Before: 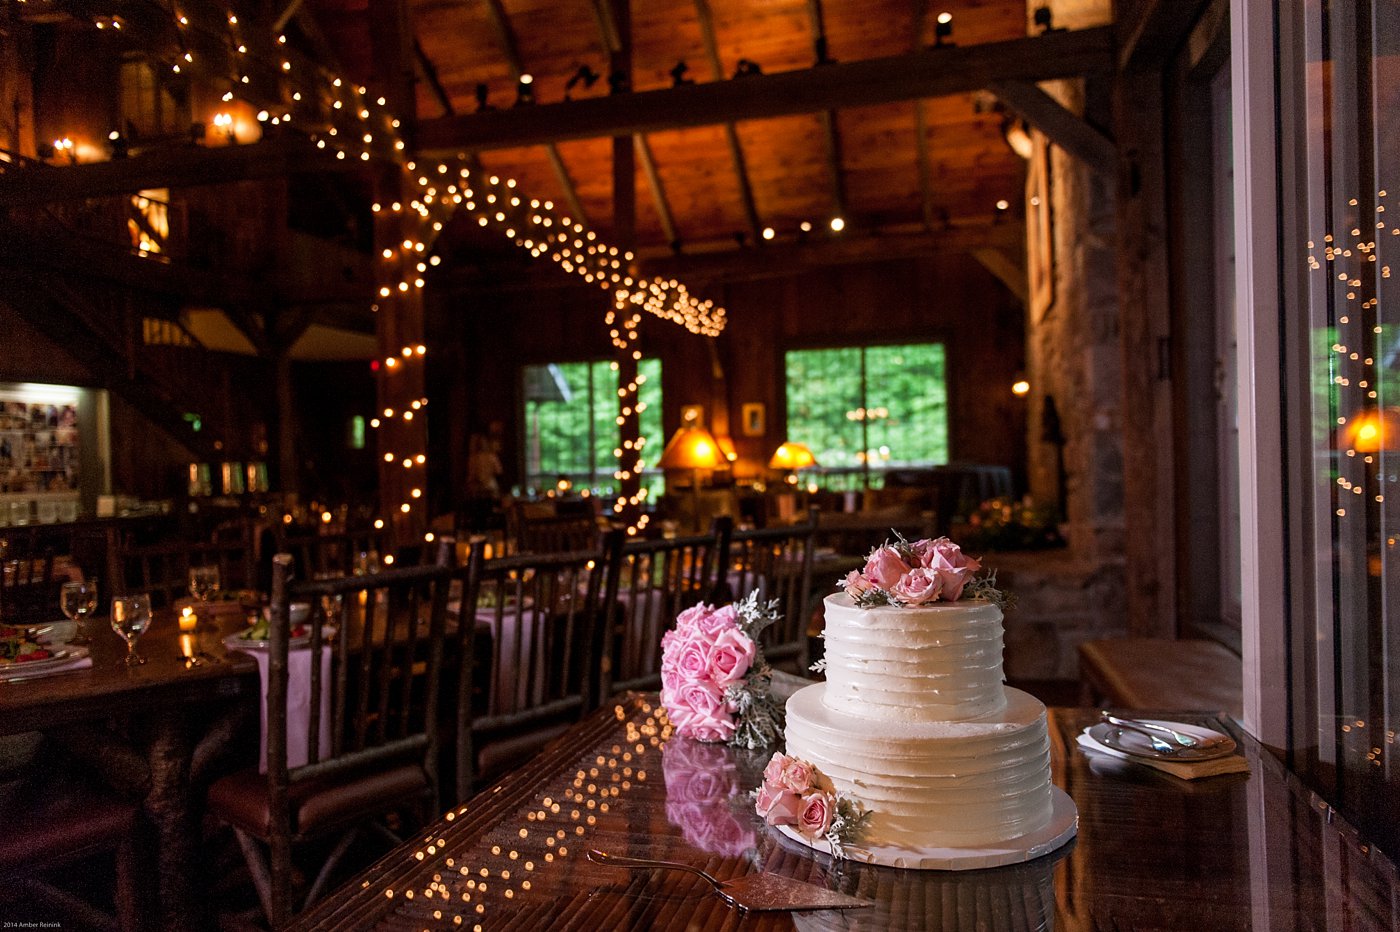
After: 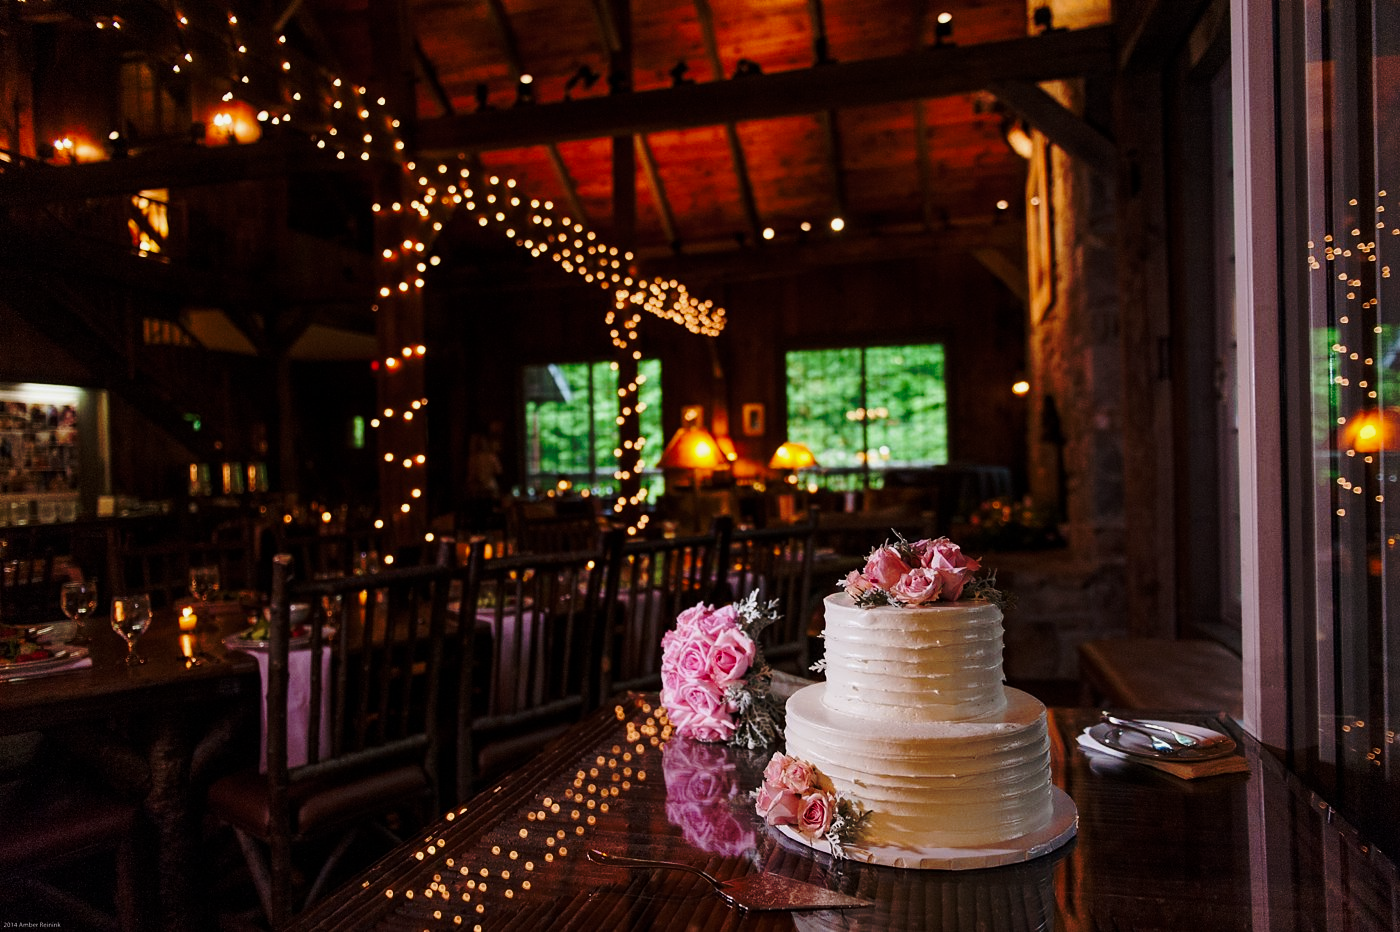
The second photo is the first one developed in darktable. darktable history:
exposure: exposure -0.151 EV, compensate highlight preservation false
base curve: curves: ch0 [(0, 0) (0.073, 0.04) (0.157, 0.139) (0.492, 0.492) (0.758, 0.758) (1, 1)], preserve colors none
